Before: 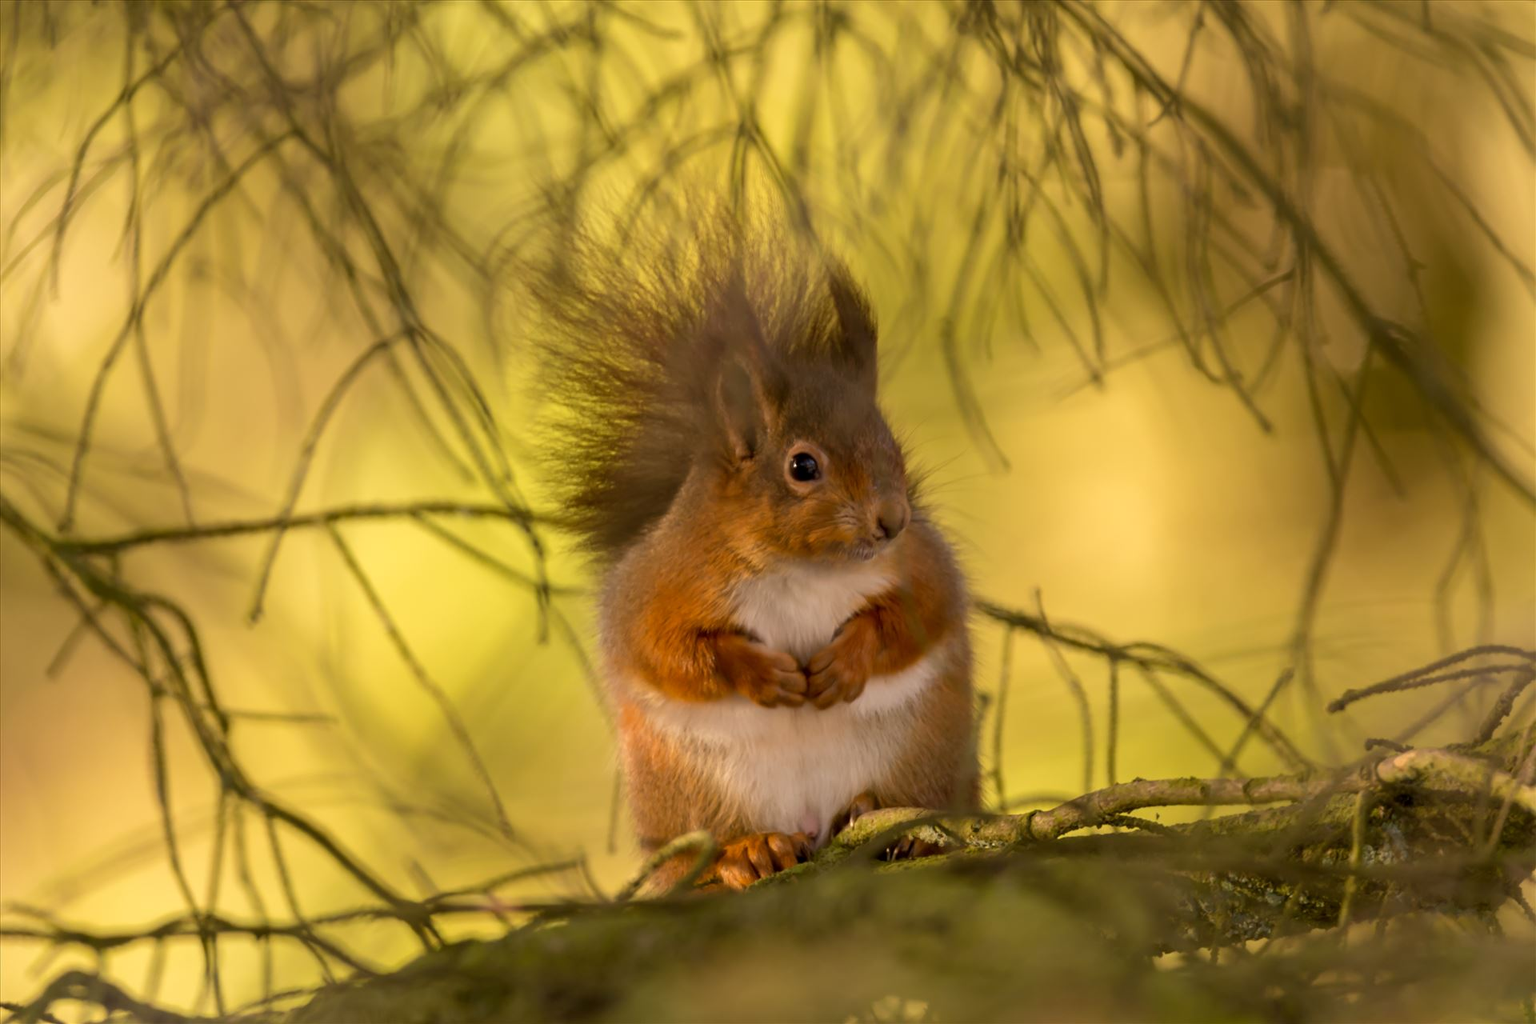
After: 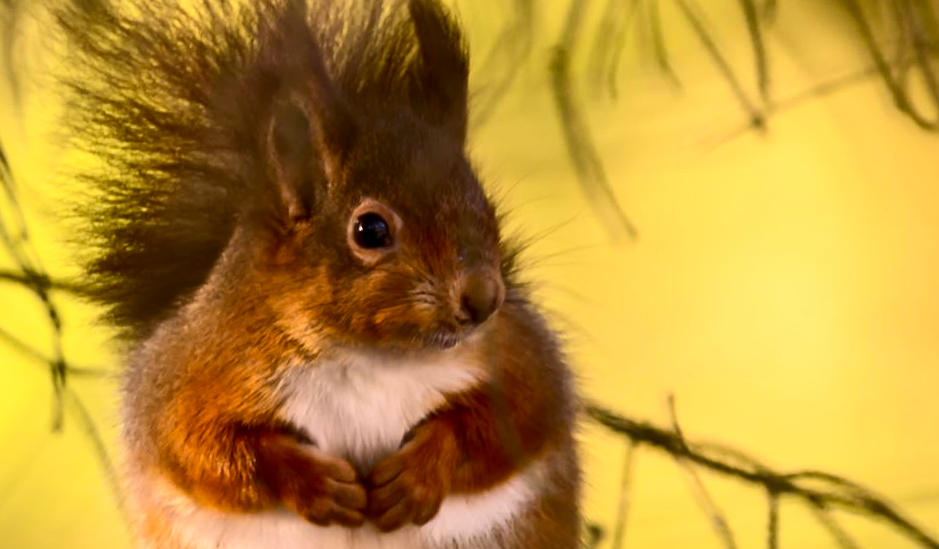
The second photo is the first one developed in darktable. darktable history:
white balance: red 1.004, blue 1.096
crop: left 25%, top 25%, right 25%, bottom 25%
local contrast: mode bilateral grid, contrast 10, coarseness 25, detail 115%, midtone range 0.2
contrast brightness saturation: contrast 0.4, brightness 0.1, saturation 0.21
exposure: exposure -0.021 EV, compensate highlight preservation false
rotate and perspective: rotation 1.69°, lens shift (vertical) -0.023, lens shift (horizontal) -0.291, crop left 0.025, crop right 0.988, crop top 0.092, crop bottom 0.842
